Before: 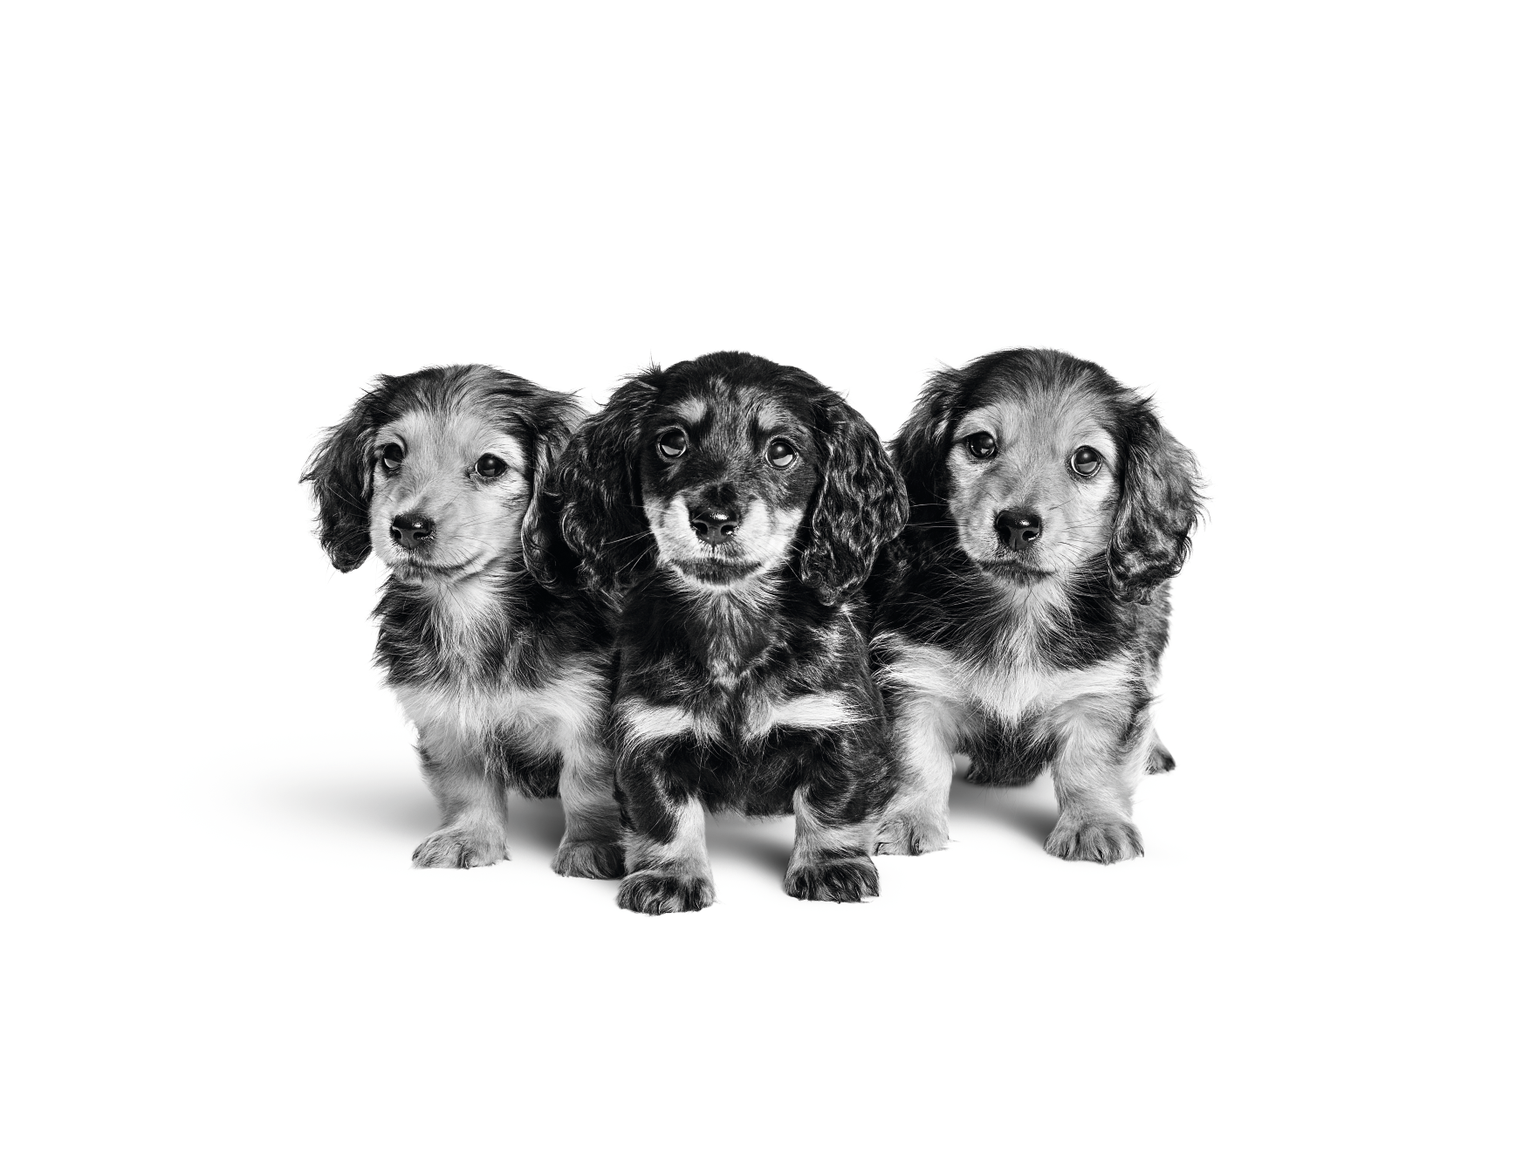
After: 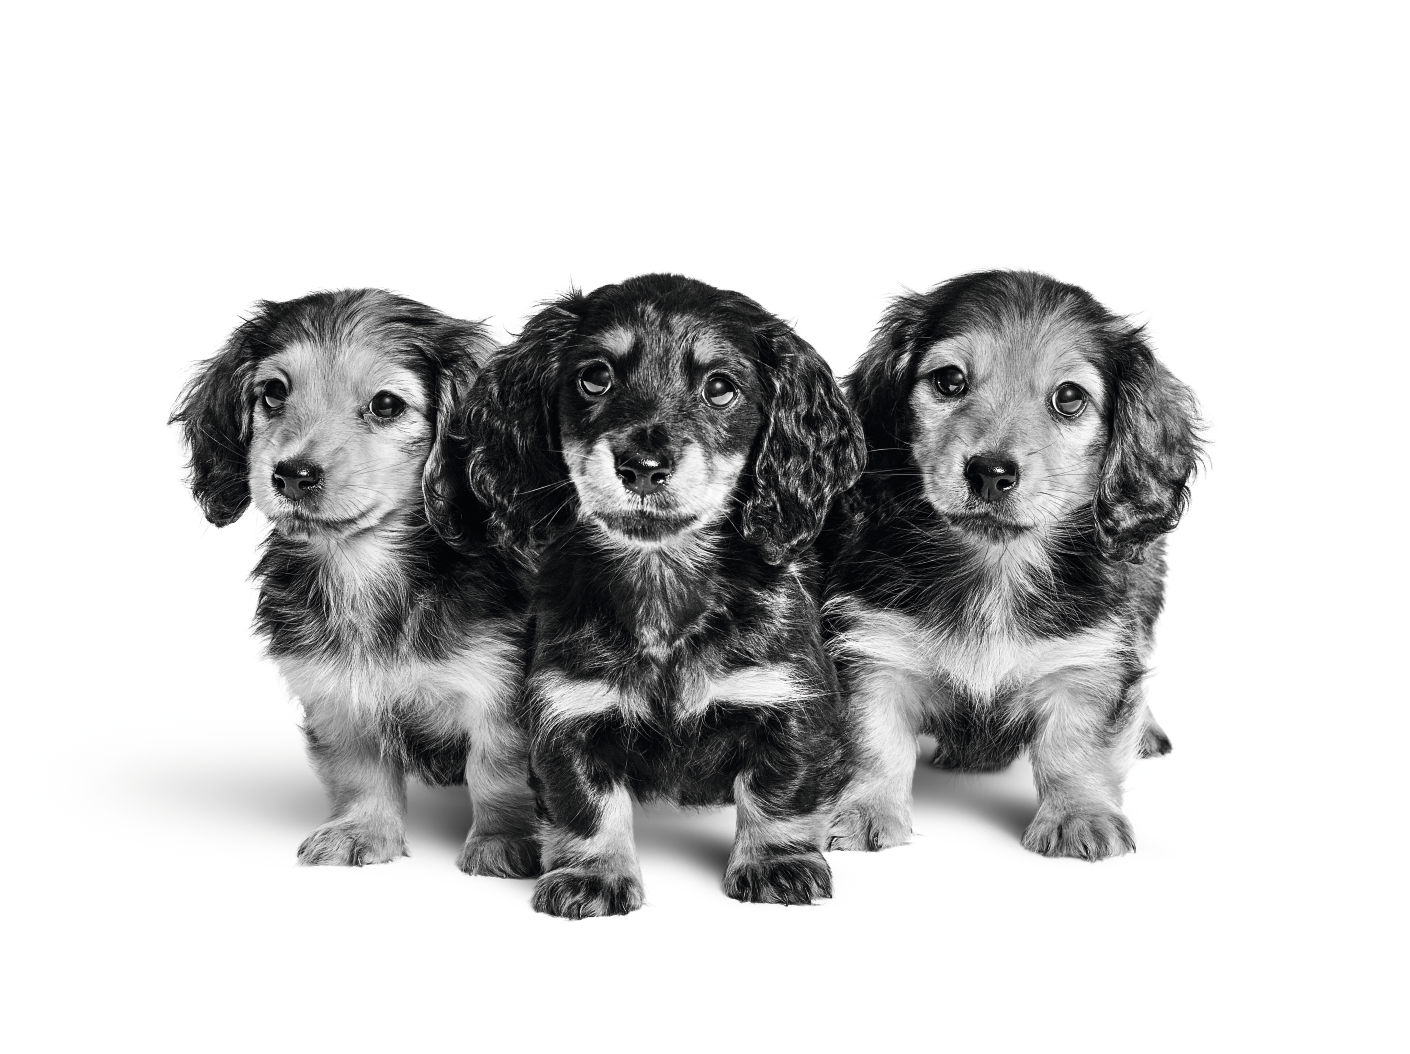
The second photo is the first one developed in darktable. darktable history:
crop and rotate: left 10%, top 9.805%, right 9.86%, bottom 10.275%
